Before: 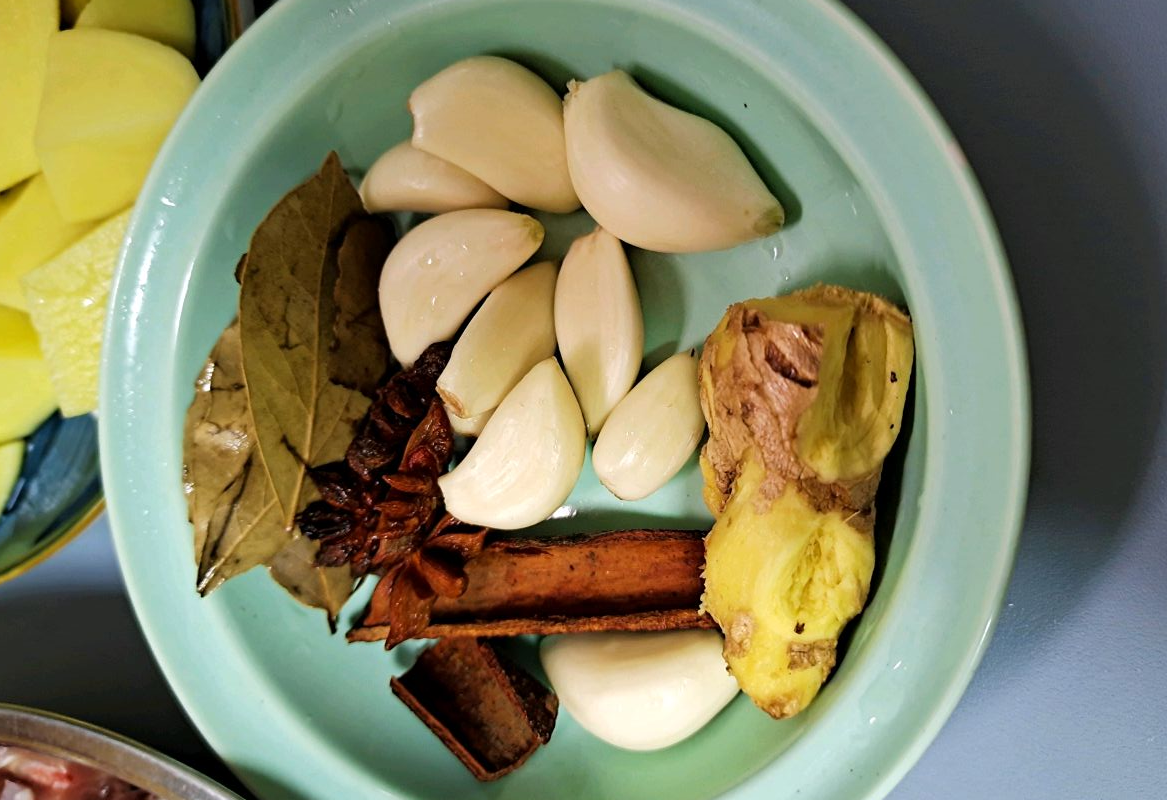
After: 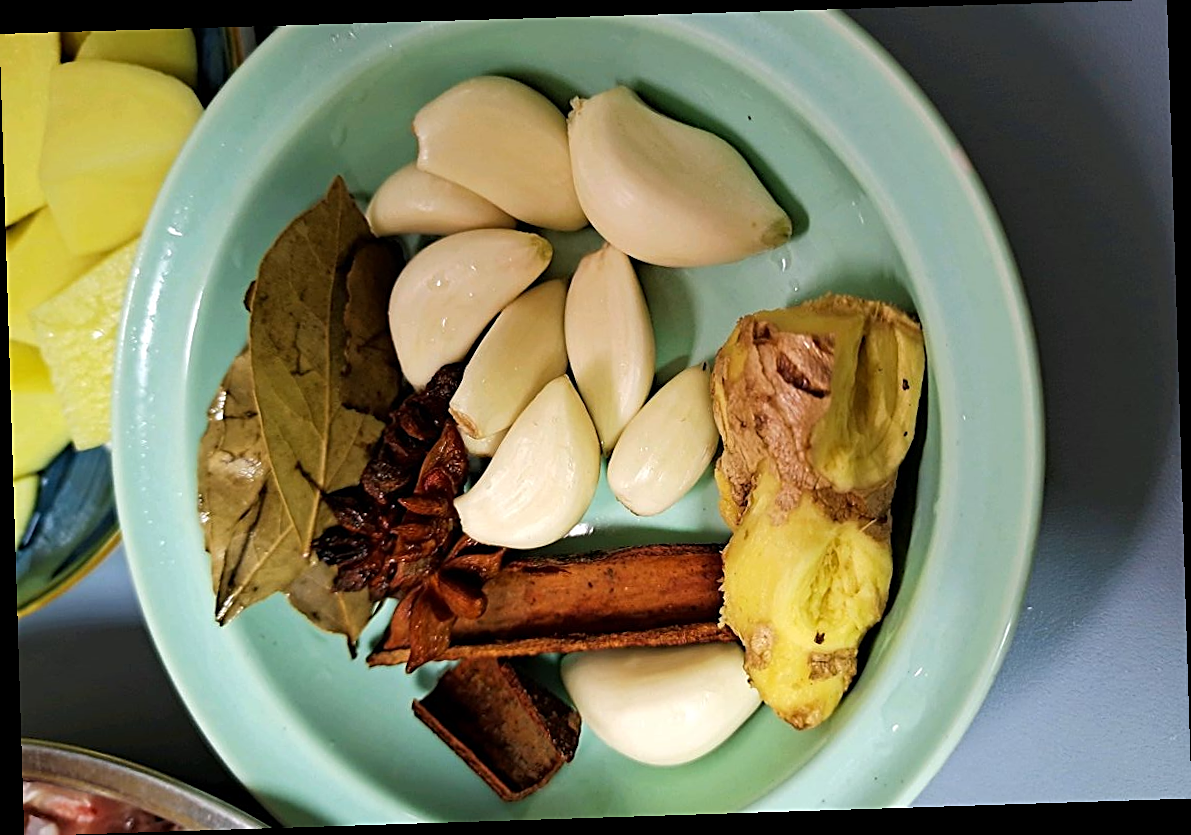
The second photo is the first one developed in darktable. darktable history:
sharpen: on, module defaults
rotate and perspective: rotation -1.77°, lens shift (horizontal) 0.004, automatic cropping off
